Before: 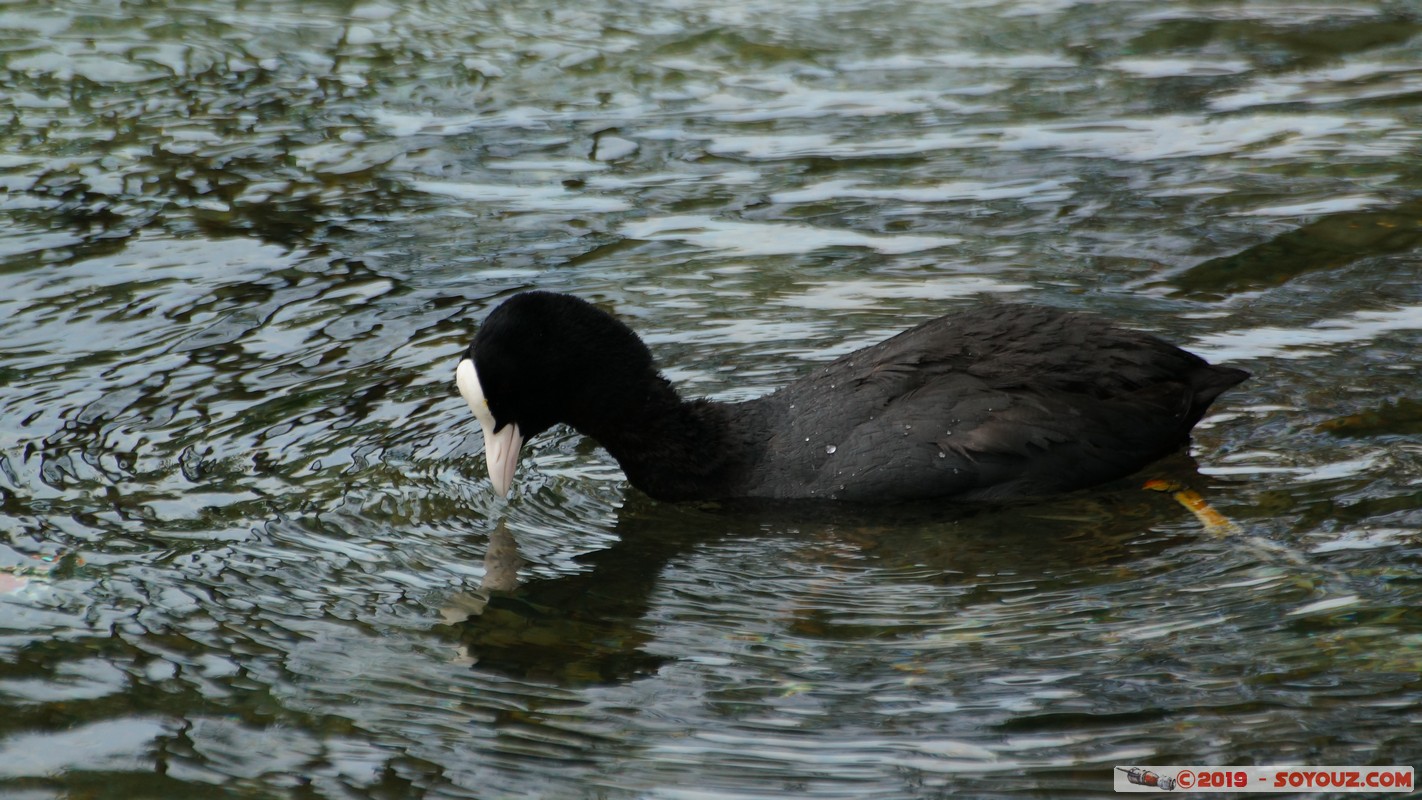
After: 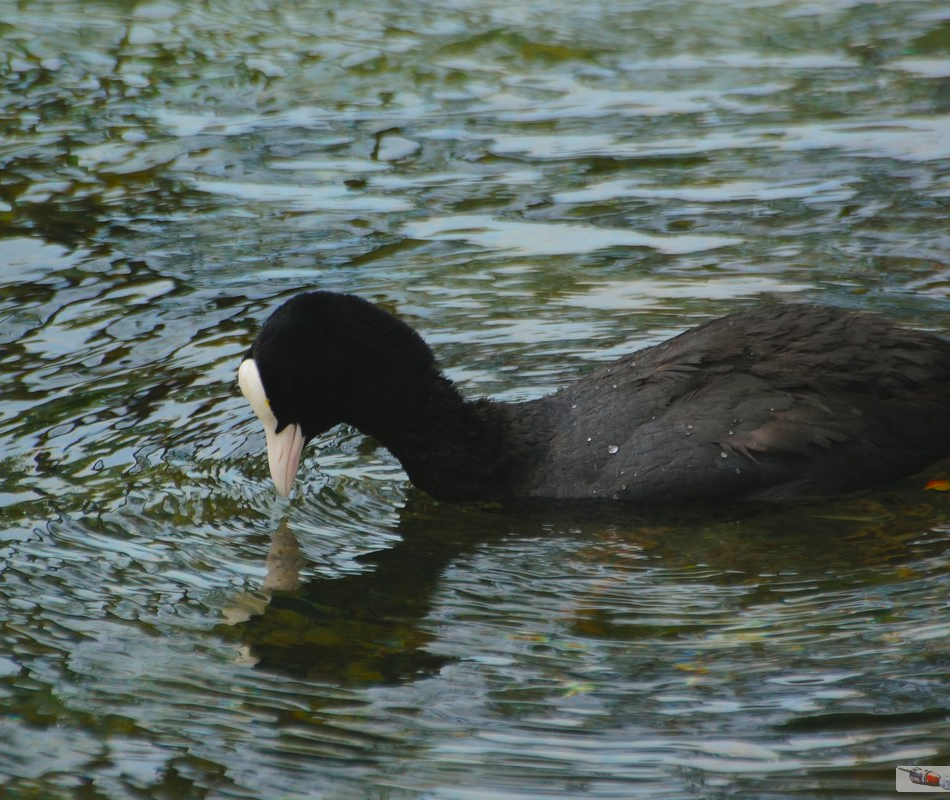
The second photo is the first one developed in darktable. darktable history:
shadows and highlights: shadows 24.98, highlights -69.7
color balance rgb: global offset › luminance 0.521%, linear chroma grading › global chroma 14.6%, perceptual saturation grading › global saturation 29.689%
crop: left 15.363%, right 17.805%
